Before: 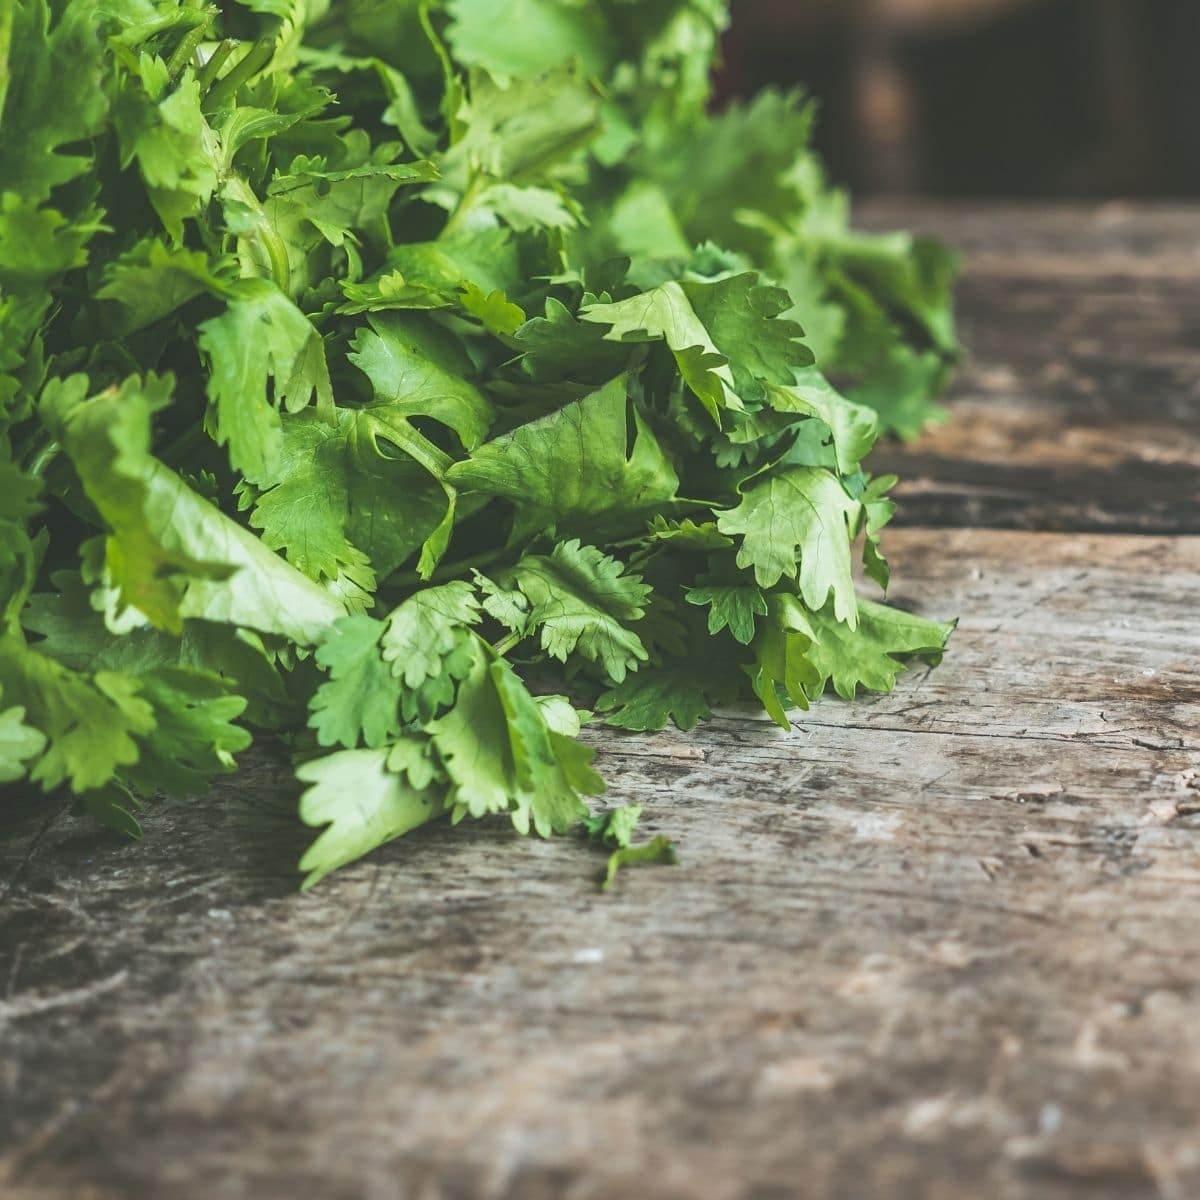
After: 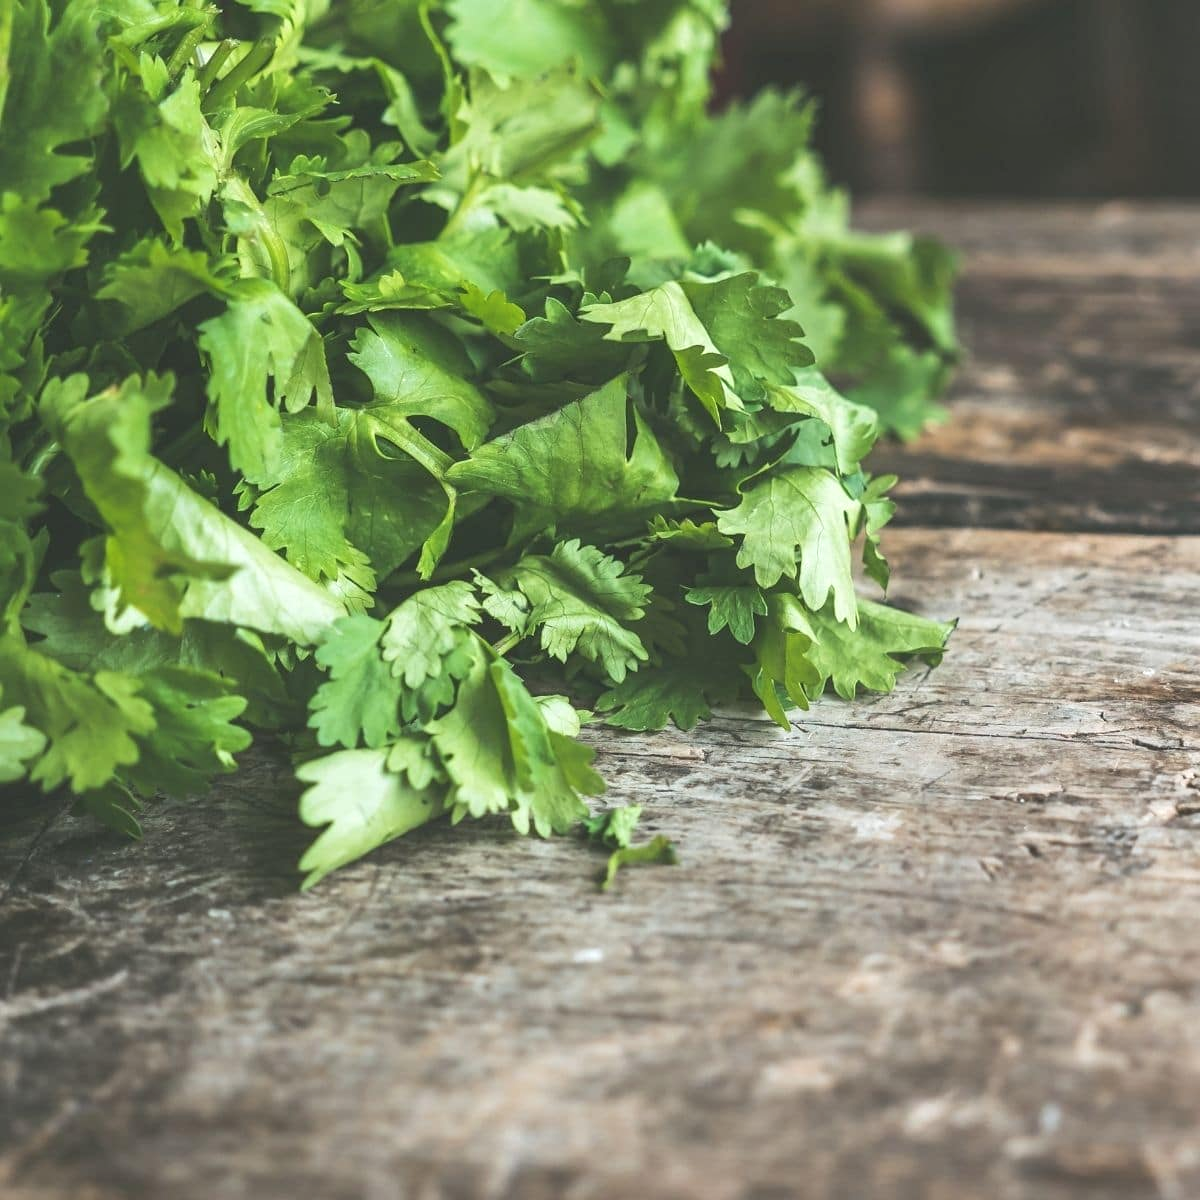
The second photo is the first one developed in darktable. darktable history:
shadows and highlights: radius 45.28, white point adjustment 6.64, compress 79.34%, soften with gaussian
